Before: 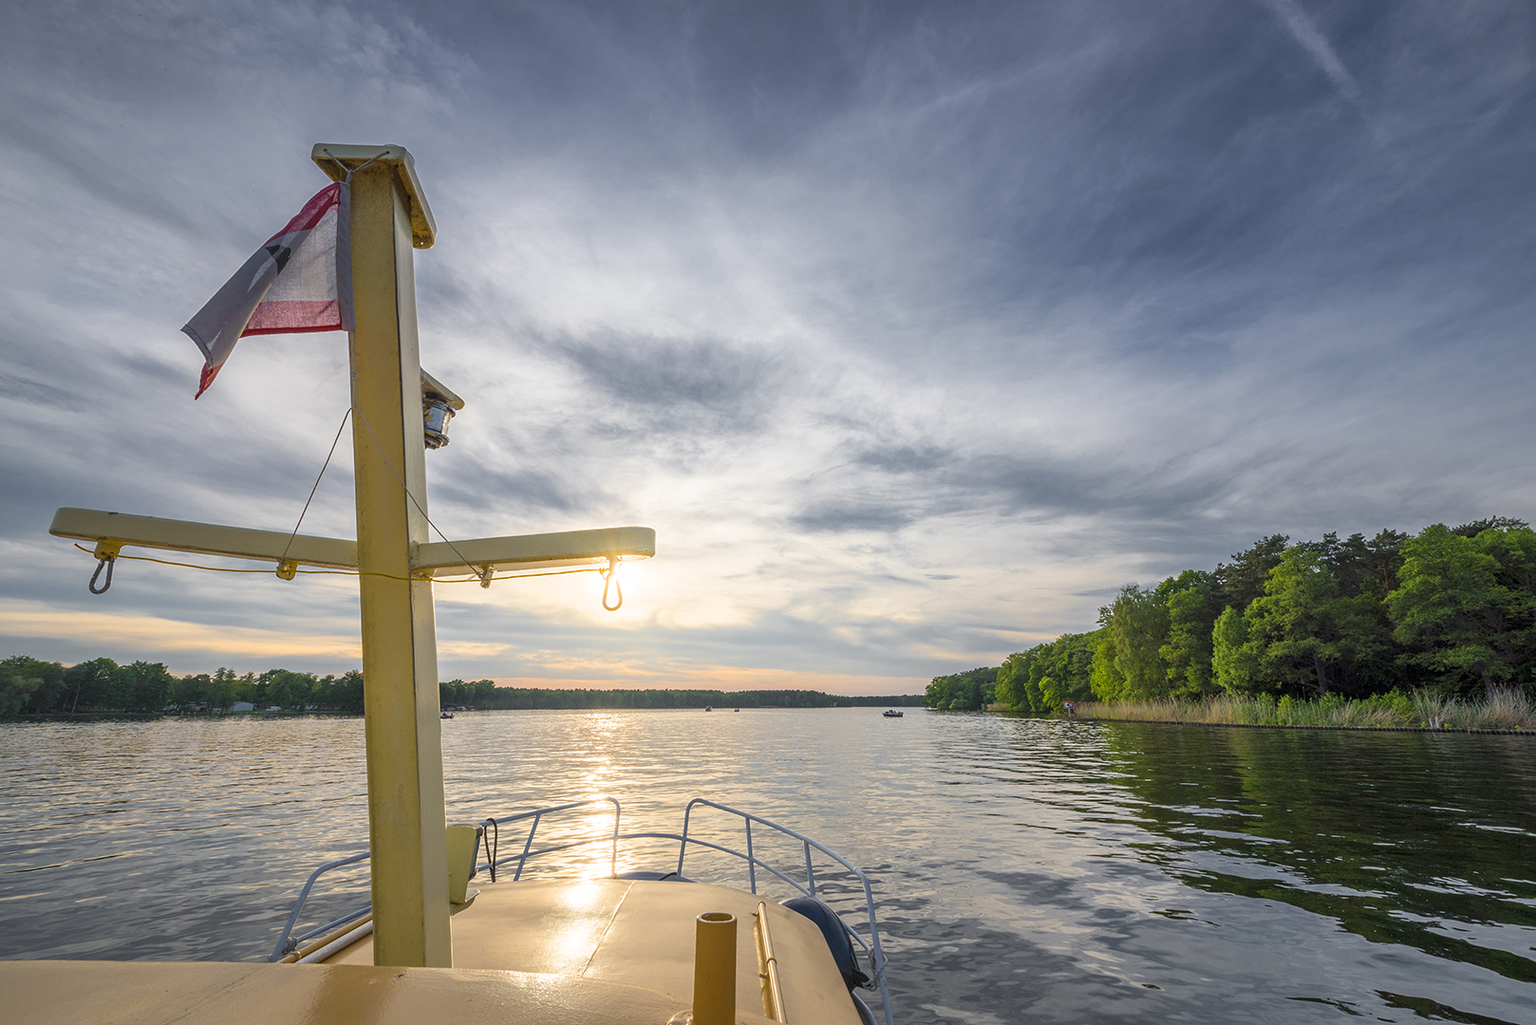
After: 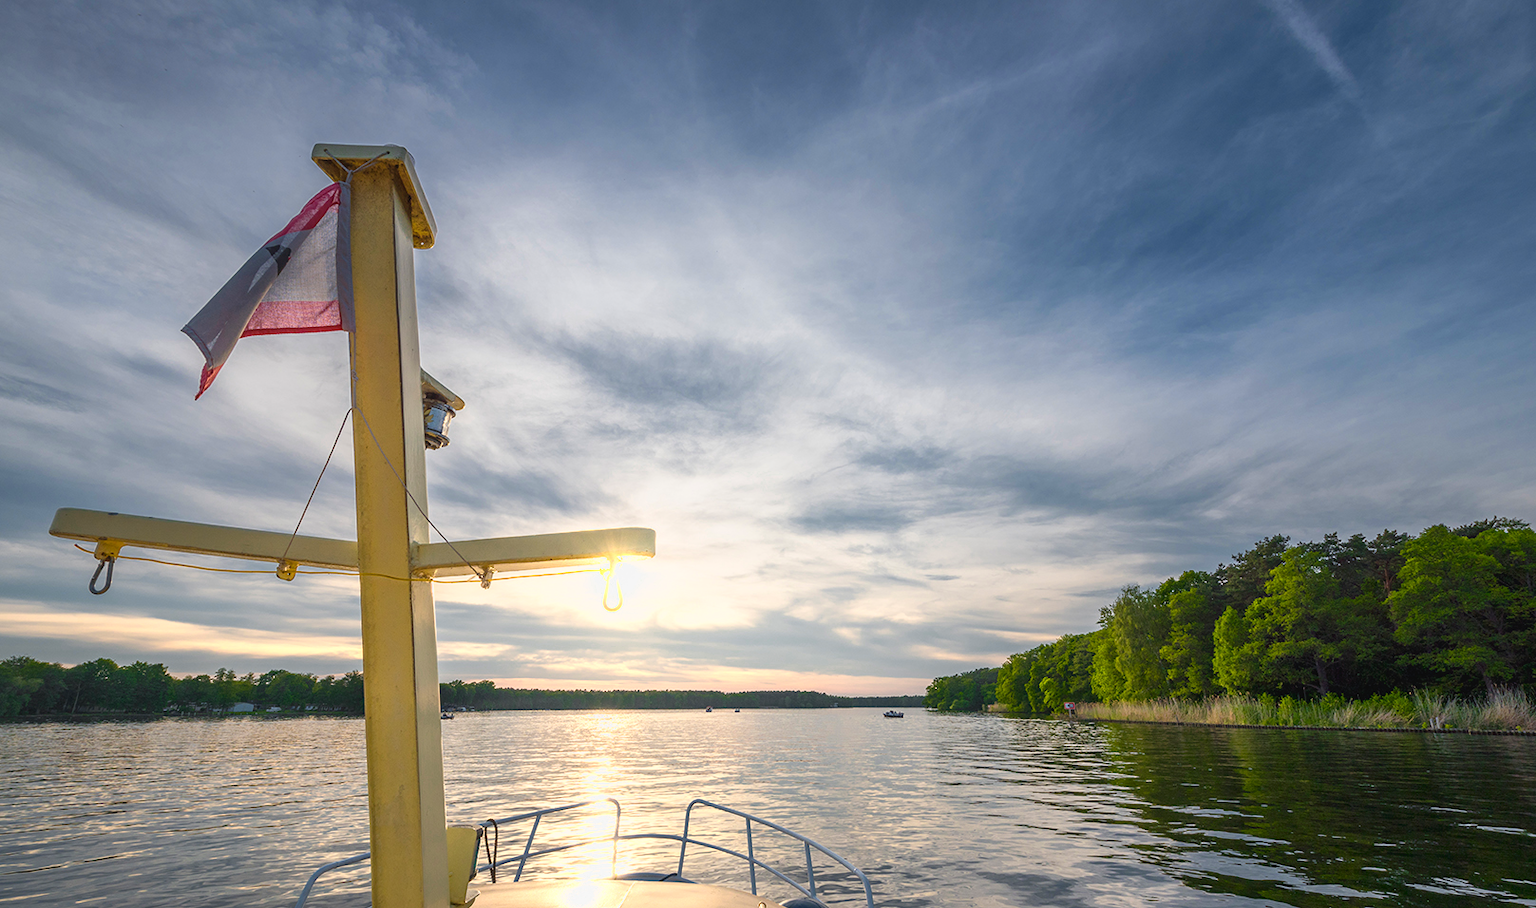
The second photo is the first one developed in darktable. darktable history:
contrast brightness saturation: contrast -0.083, brightness -0.038, saturation -0.106
shadows and highlights: shadows -1.64, highlights 39.97
color zones: curves: ch0 [(0.099, 0.624) (0.257, 0.596) (0.384, 0.376) (0.529, 0.492) (0.697, 0.564) (0.768, 0.532) (0.908, 0.644)]; ch1 [(0.112, 0.564) (0.254, 0.612) (0.432, 0.676) (0.592, 0.456) (0.743, 0.684) (0.888, 0.536)]; ch2 [(0.25, 0.5) (0.469, 0.36) (0.75, 0.5)]
crop and rotate: top 0%, bottom 11.472%
